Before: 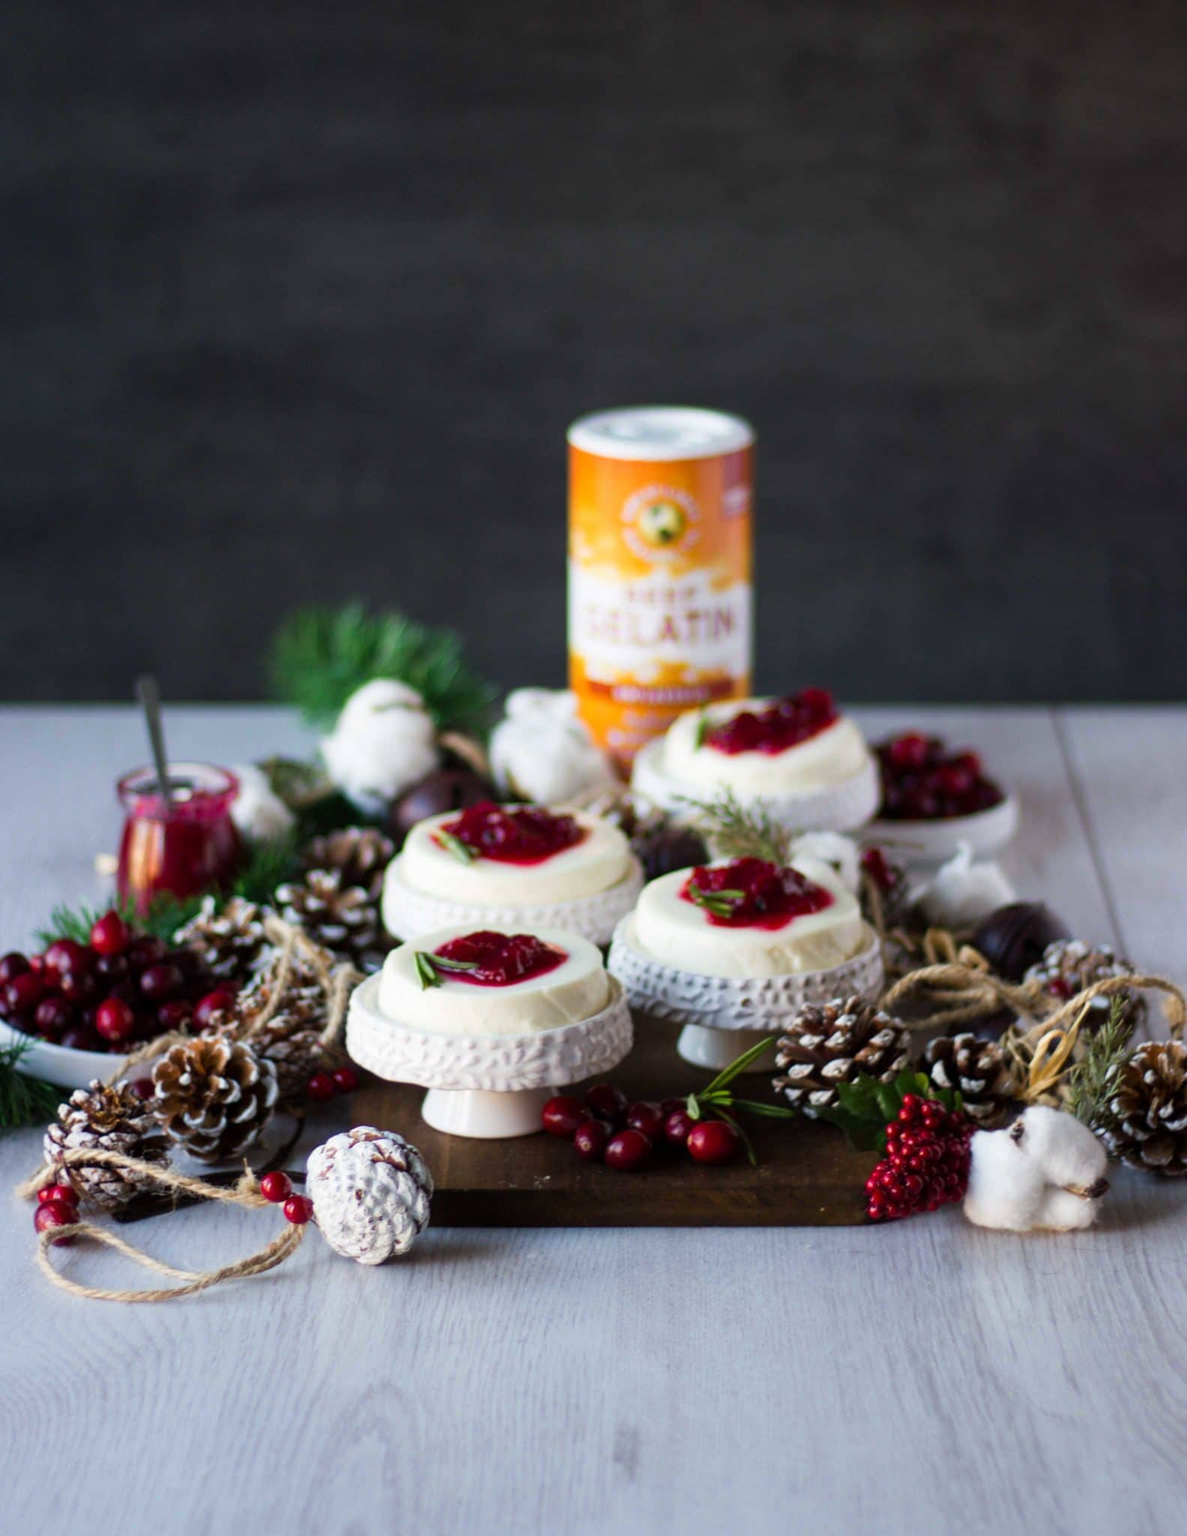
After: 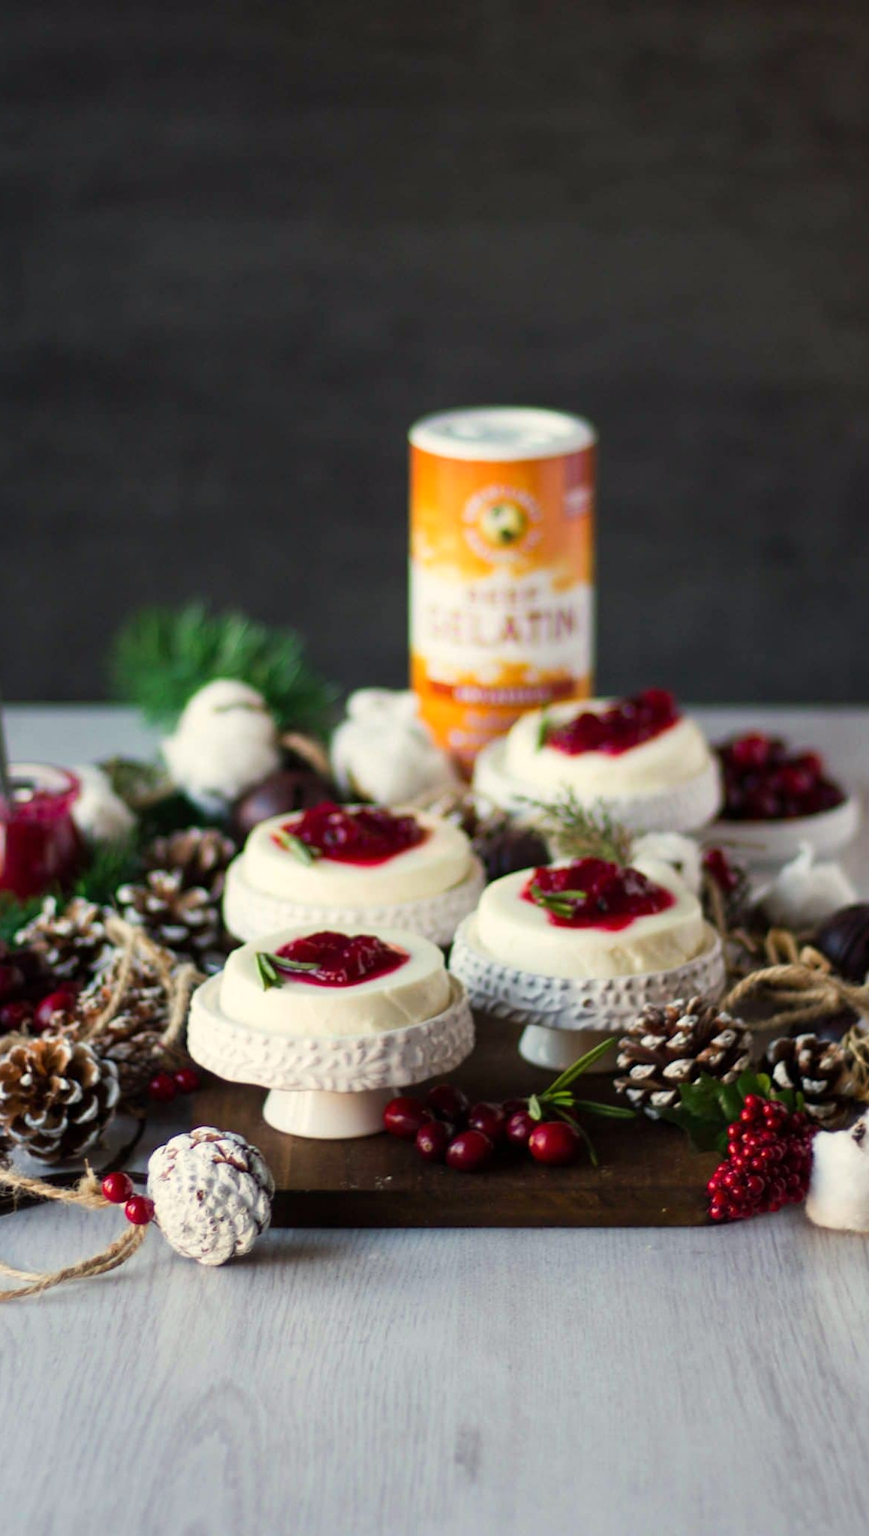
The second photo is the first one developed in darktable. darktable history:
crop: left 13.443%, right 13.31%
white balance: red 1.029, blue 0.92
